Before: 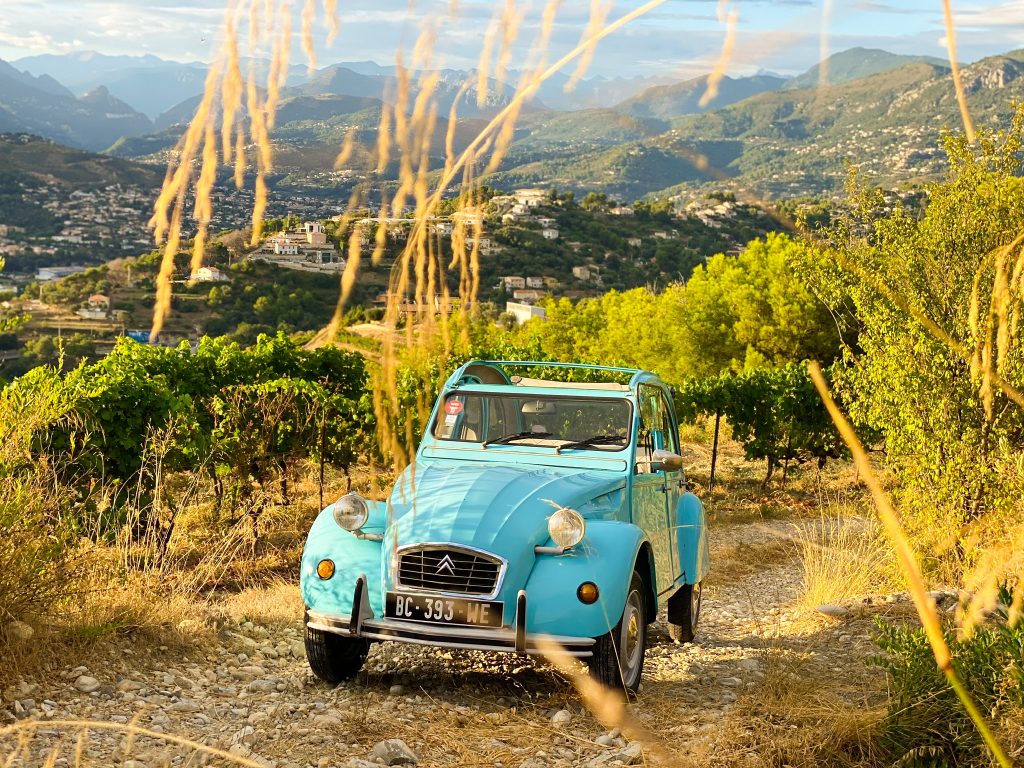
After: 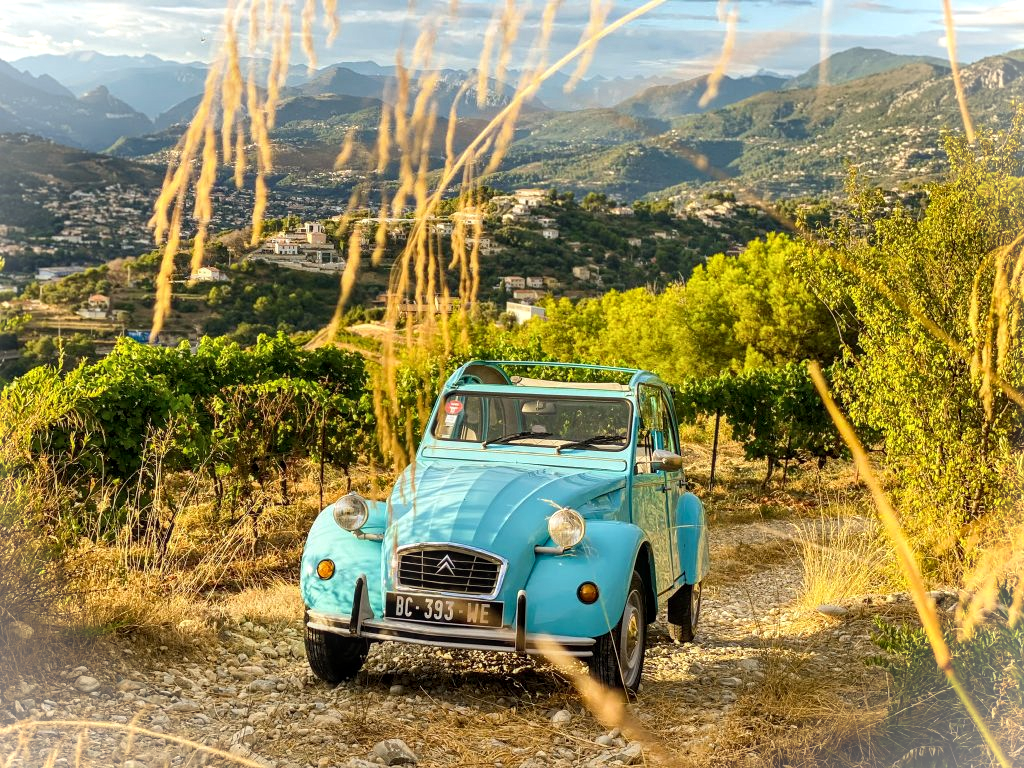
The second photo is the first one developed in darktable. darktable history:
shadows and highlights: low approximation 0.01, soften with gaussian
local contrast: on, module defaults
vignetting: fall-off start 97.15%, brightness 0.307, saturation 0.002, width/height ratio 1.185
